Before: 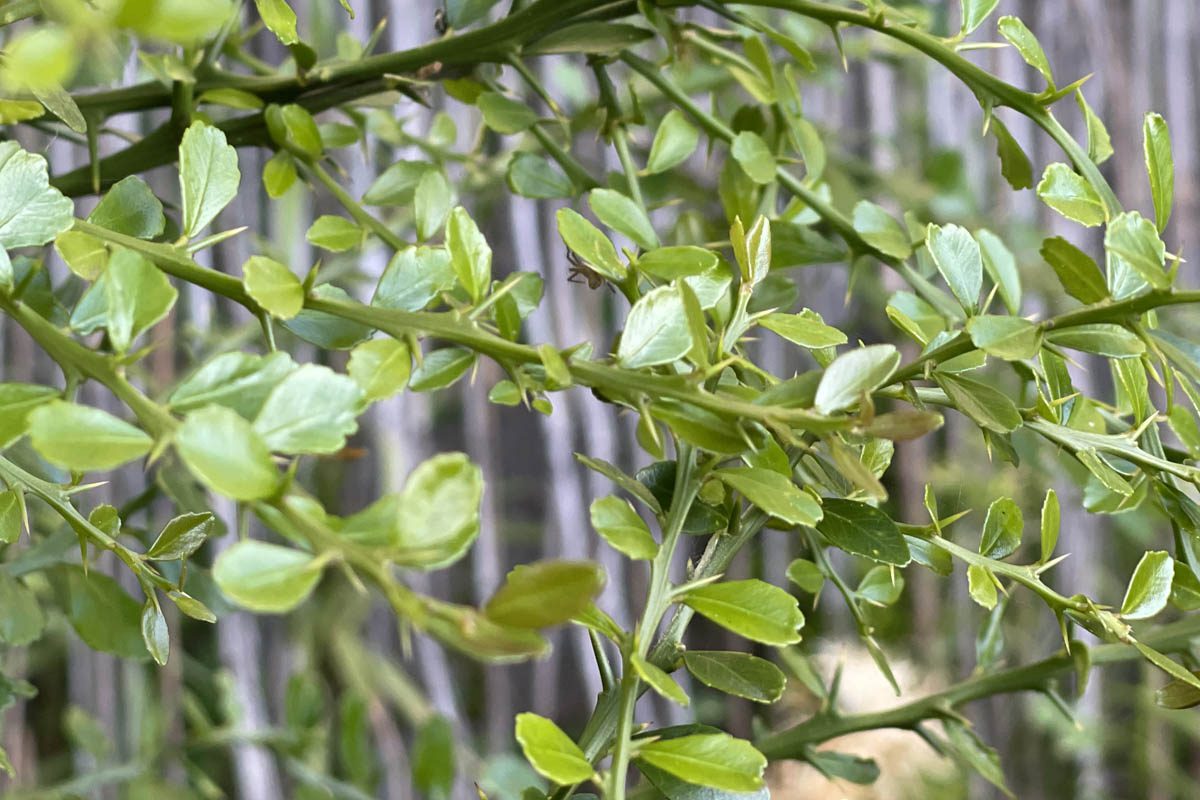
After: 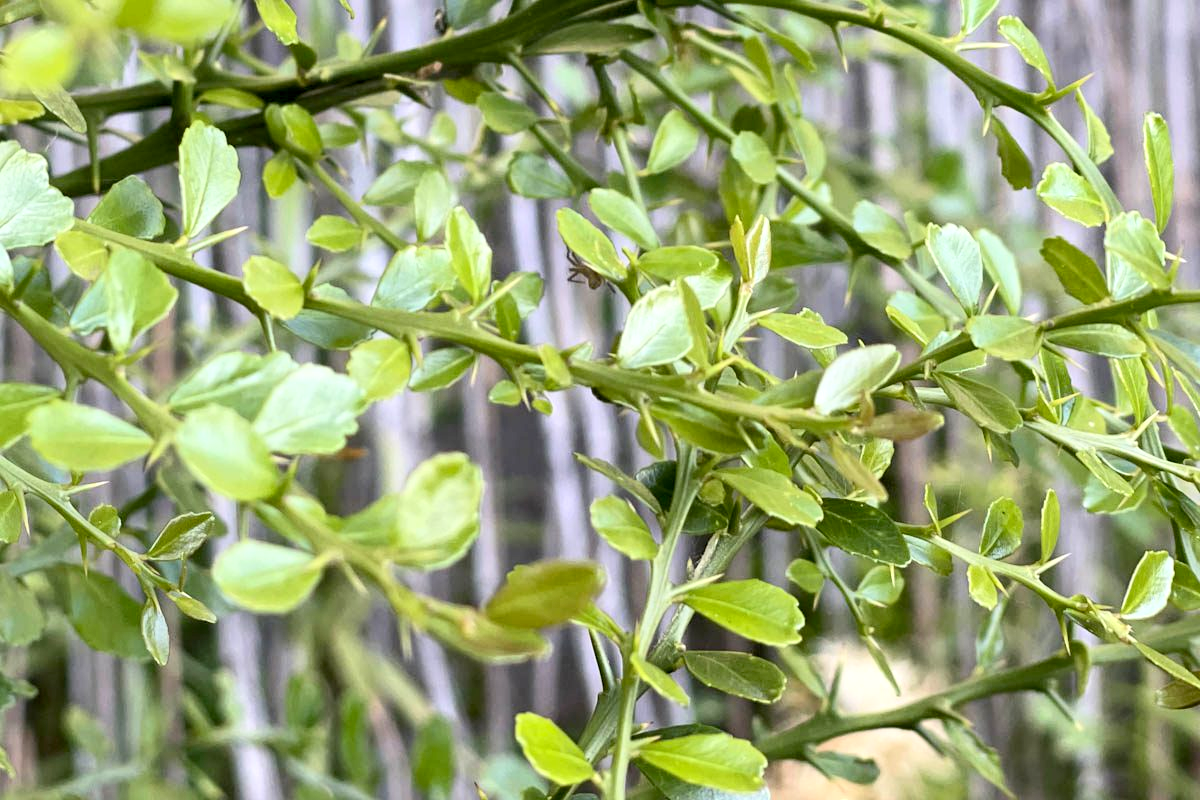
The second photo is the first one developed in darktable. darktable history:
contrast brightness saturation: contrast 0.2, brightness 0.15, saturation 0.14
exposure: black level correction 0.005, exposure 0.014 EV, compensate highlight preservation false
color balance rgb: on, module defaults
local contrast: highlights 100%, shadows 100%, detail 120%, midtone range 0.2
